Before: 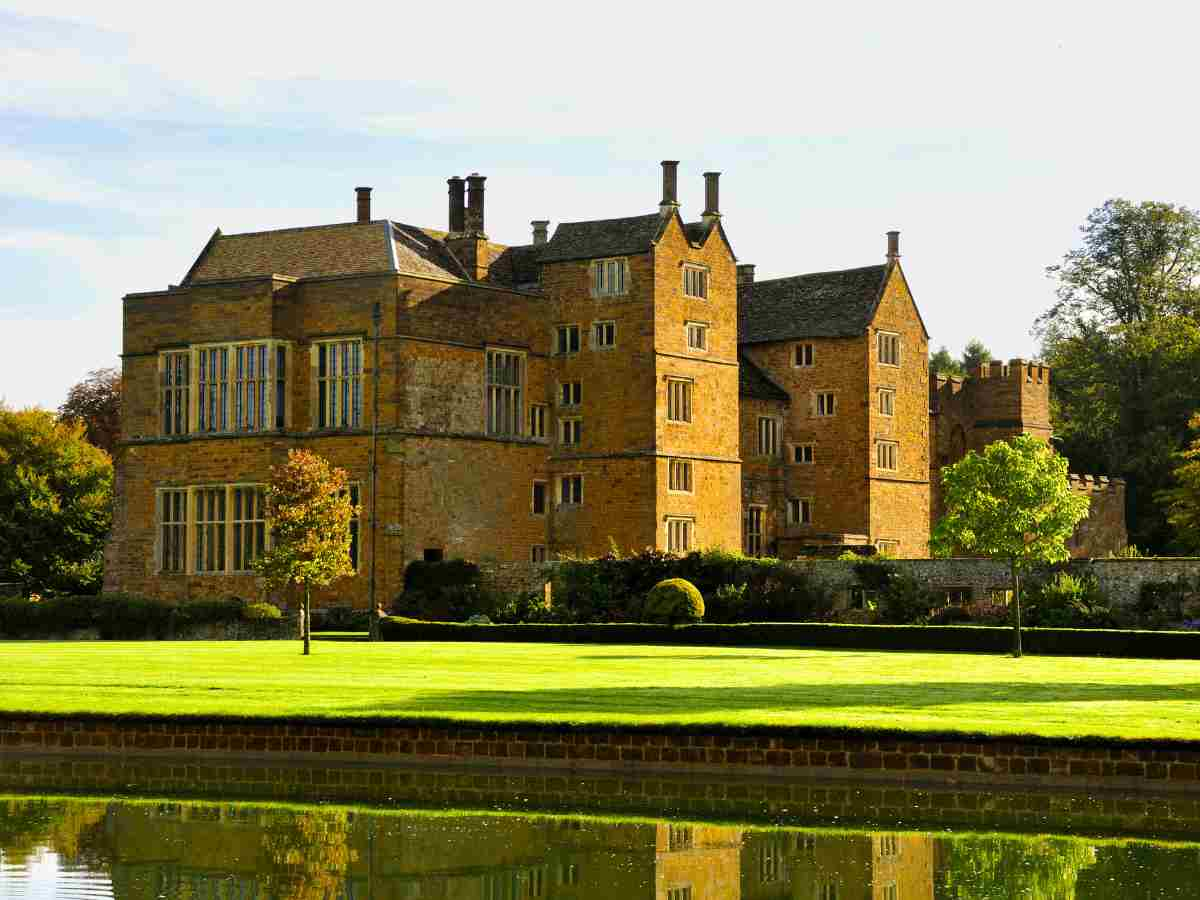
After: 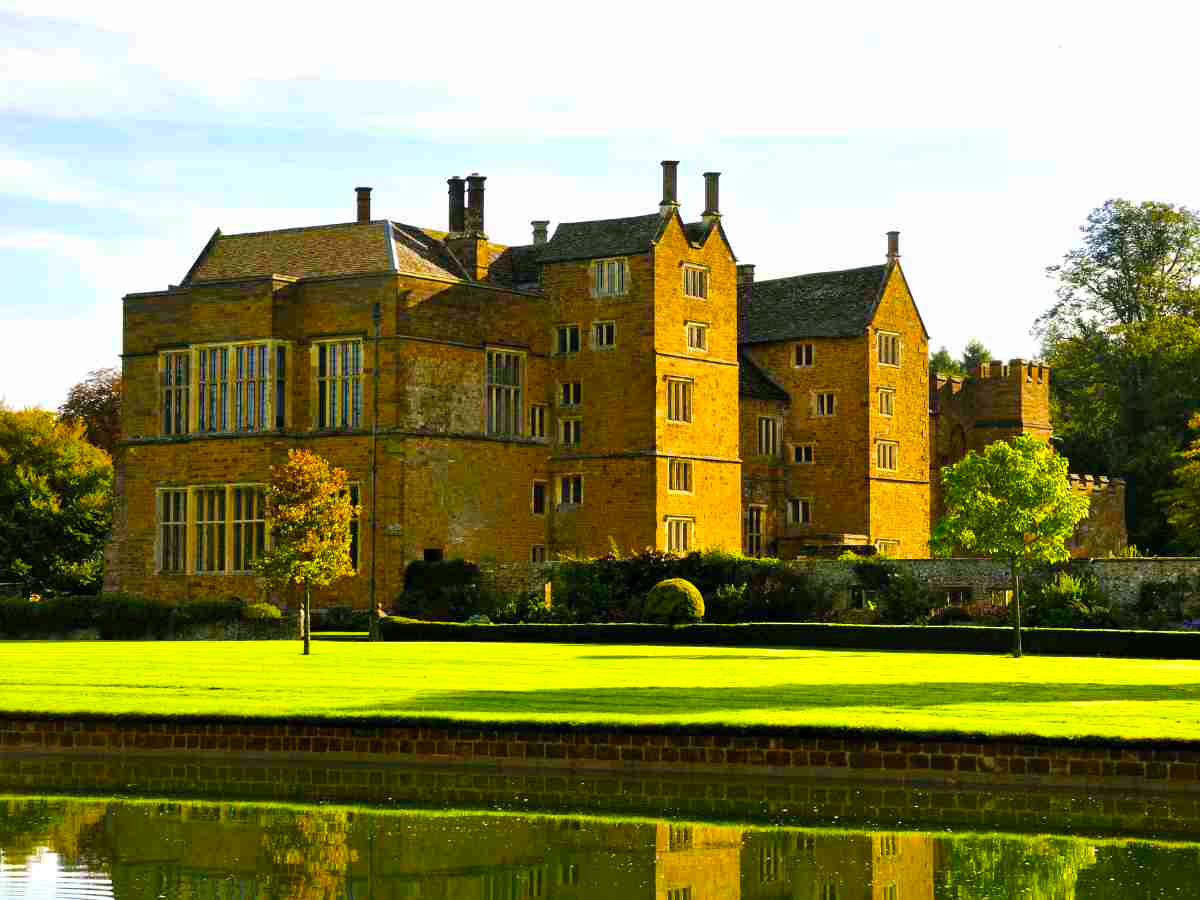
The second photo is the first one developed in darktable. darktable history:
color balance rgb: shadows lift › chroma 2.024%, shadows lift › hue 214.93°, highlights gain › luminance 14.979%, perceptual saturation grading › global saturation 25.821%, global vibrance 20%
